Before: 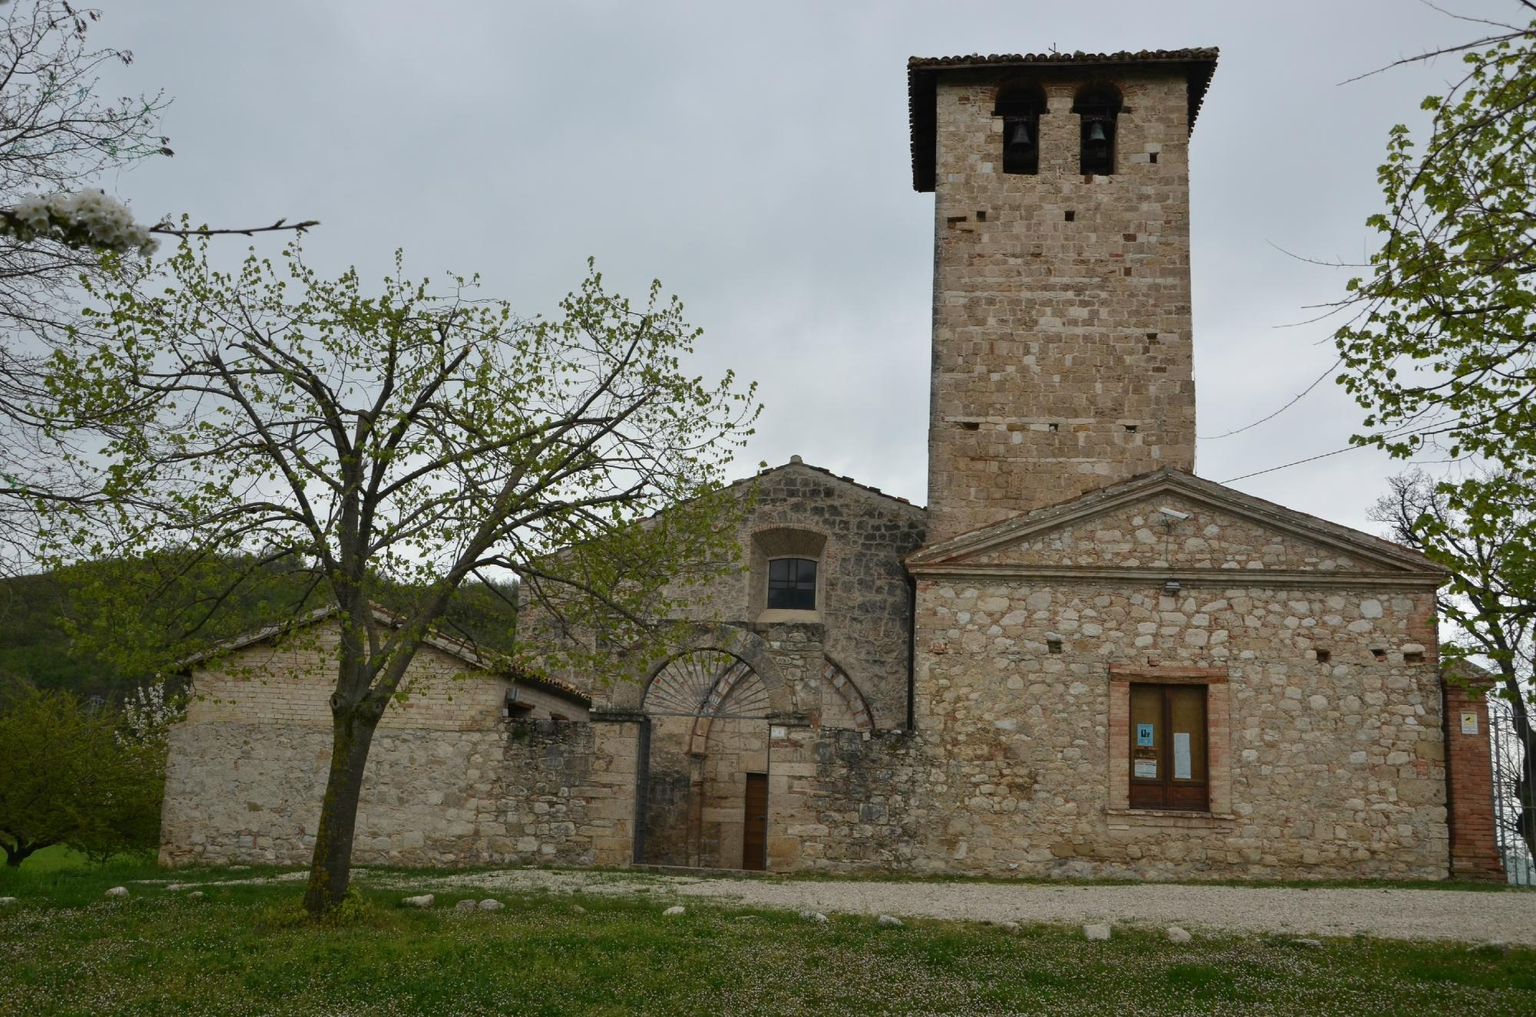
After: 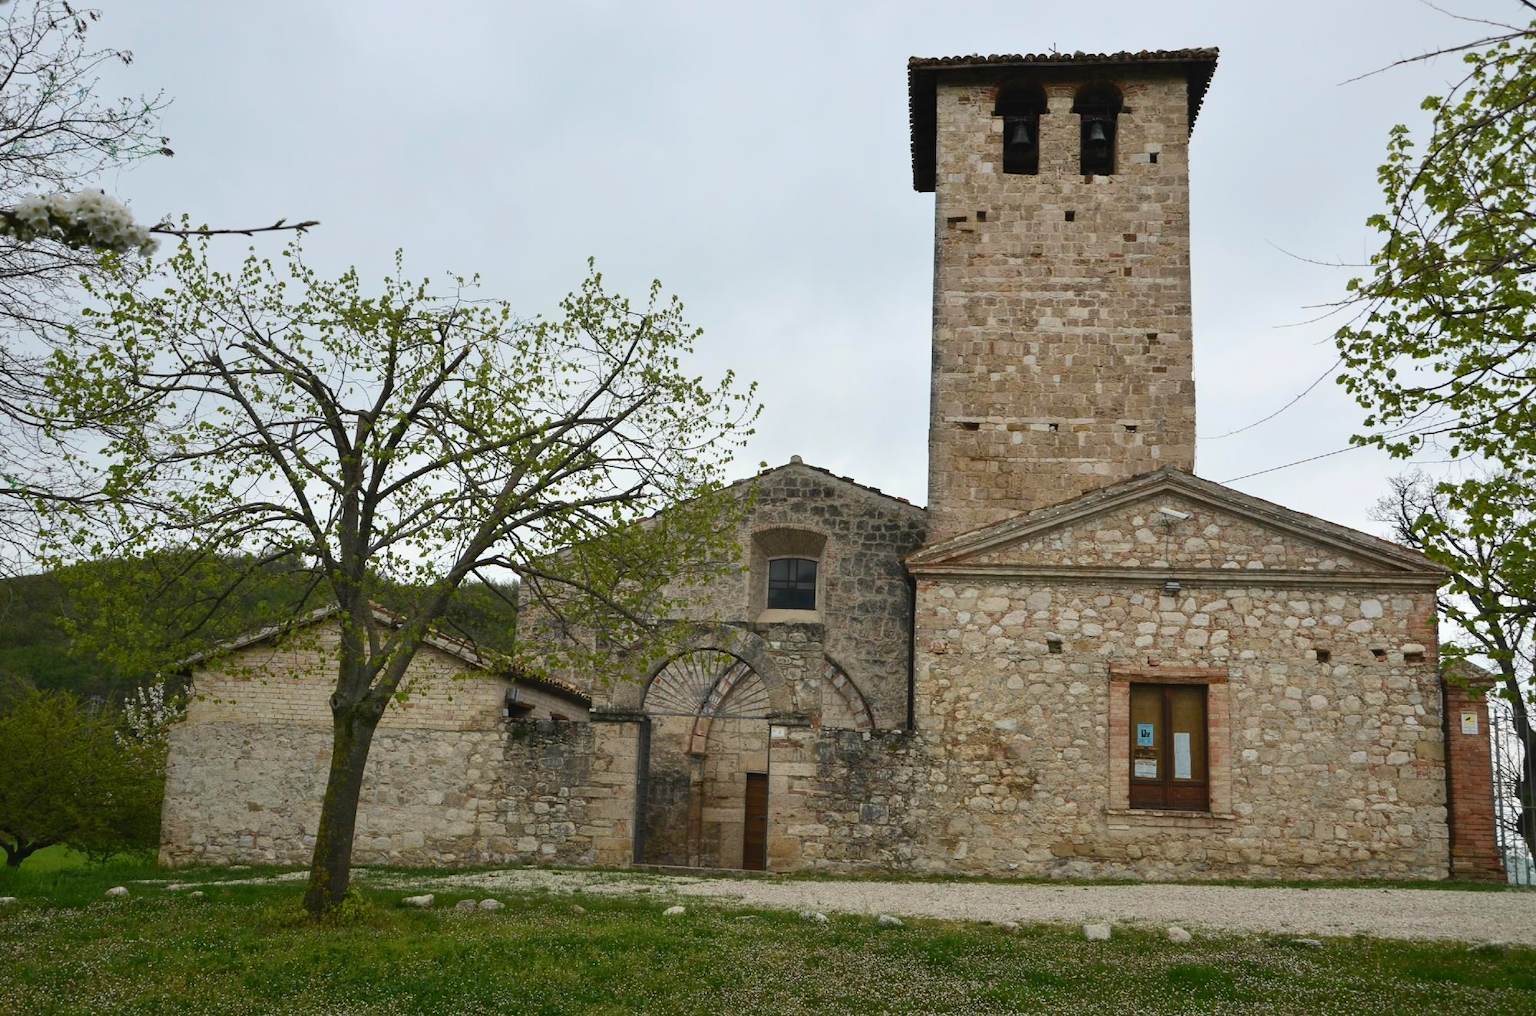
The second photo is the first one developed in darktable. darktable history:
contrast brightness saturation: contrast 0.195, brightness 0.151, saturation 0.147
